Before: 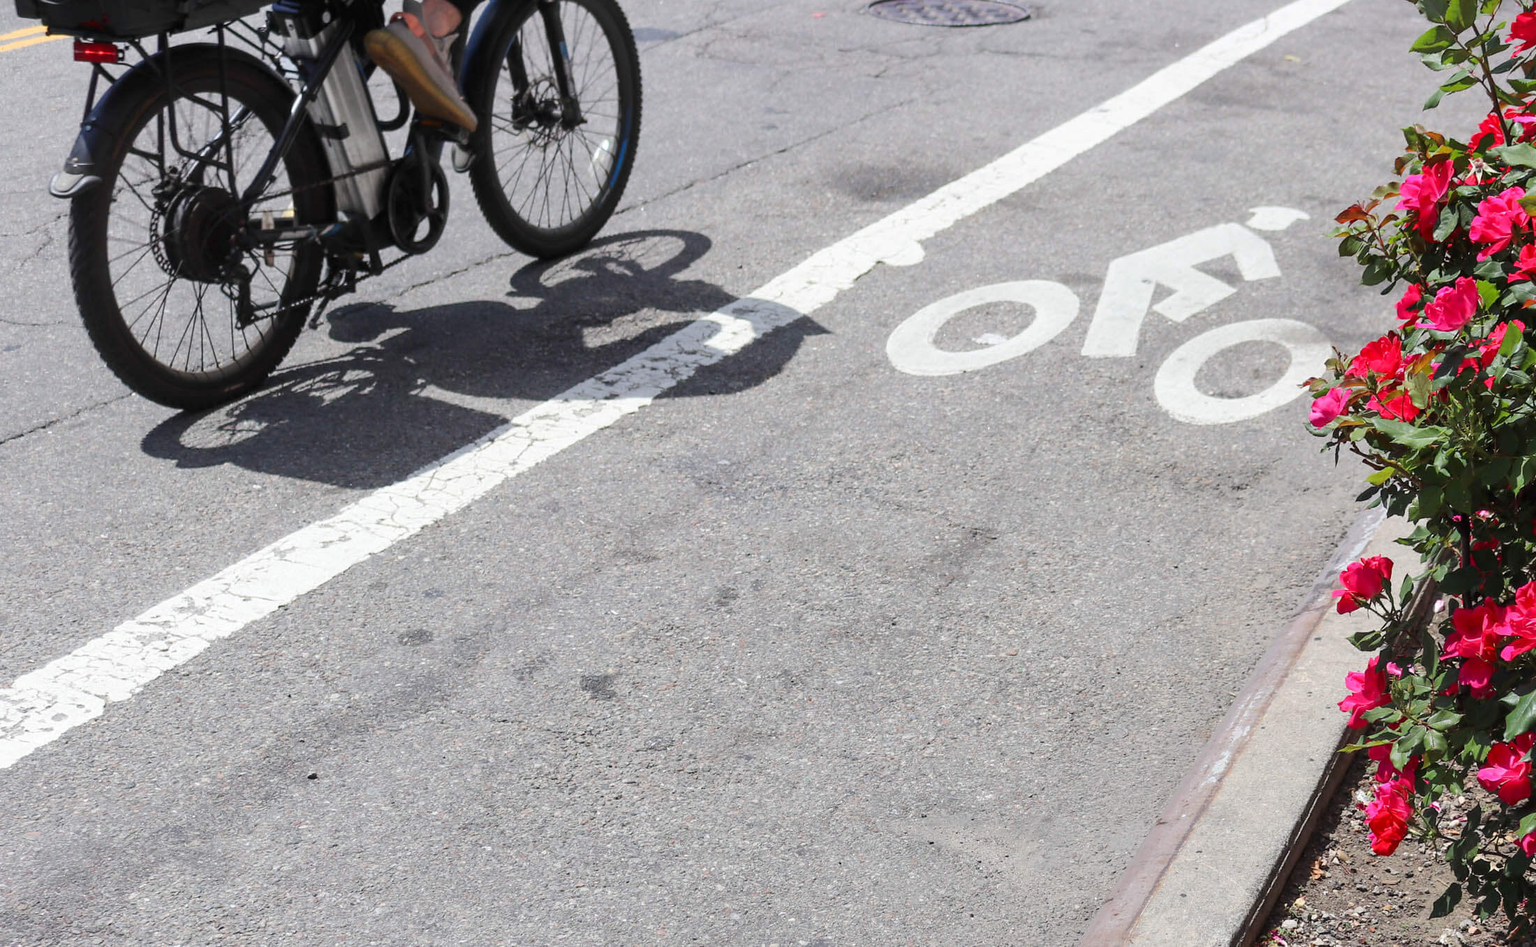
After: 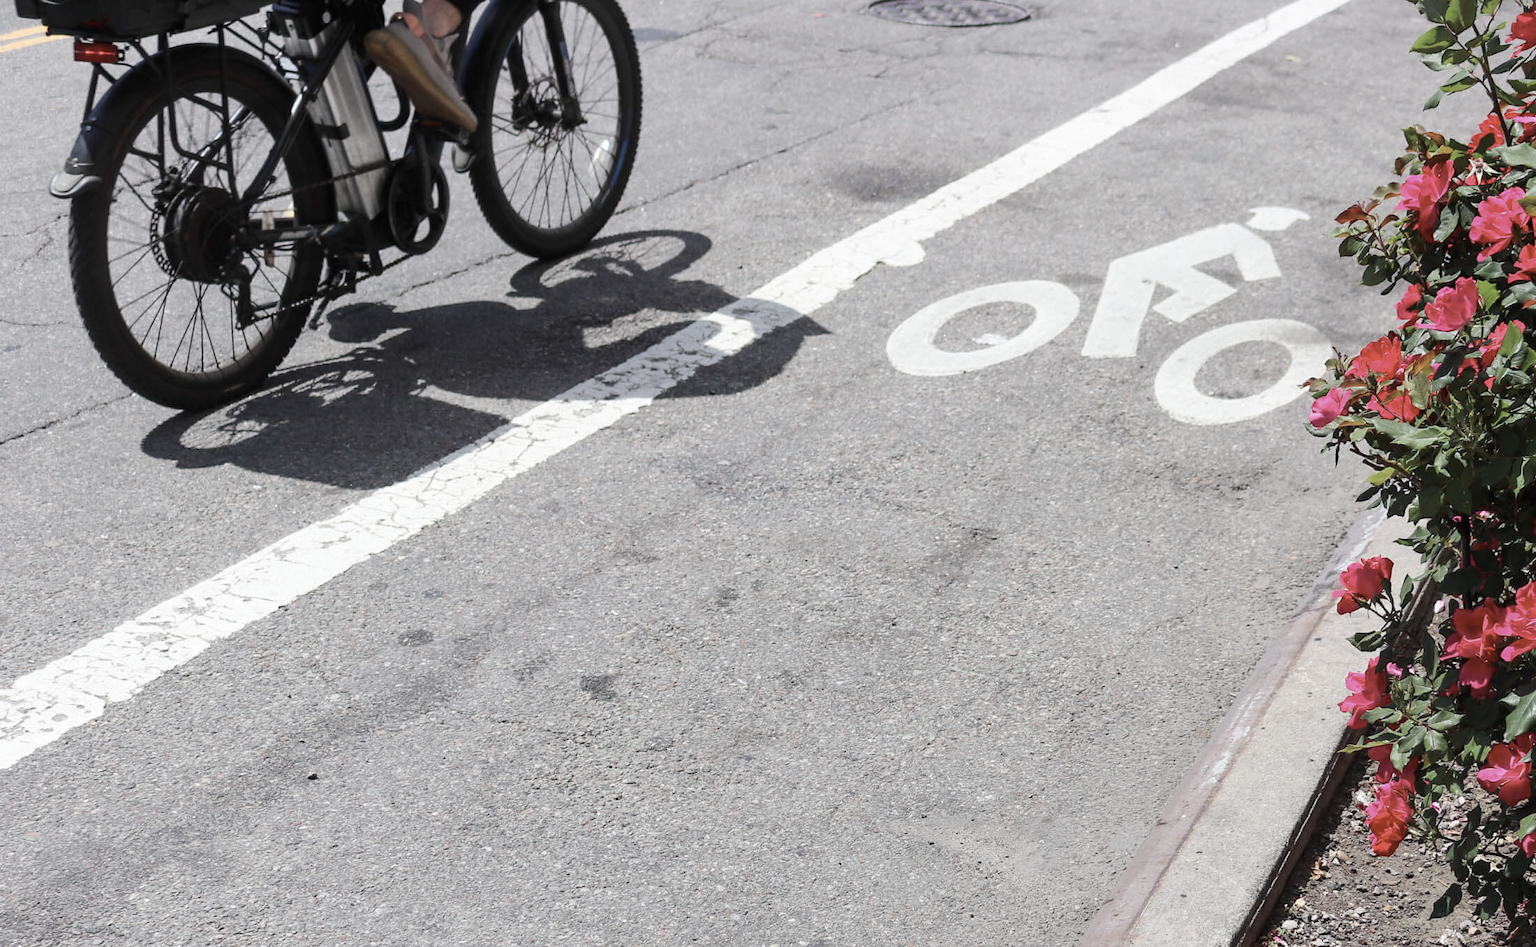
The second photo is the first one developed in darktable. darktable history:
contrast brightness saturation: contrast 0.102, saturation -0.371
